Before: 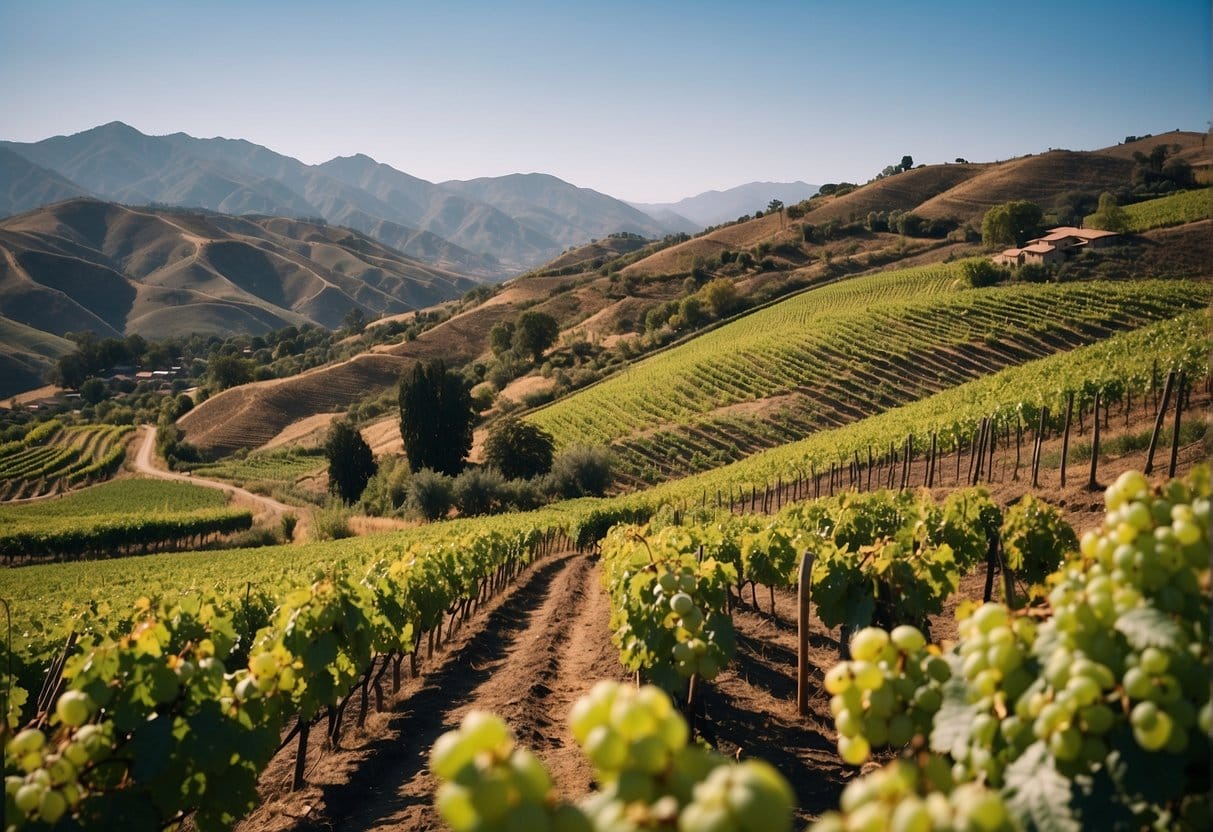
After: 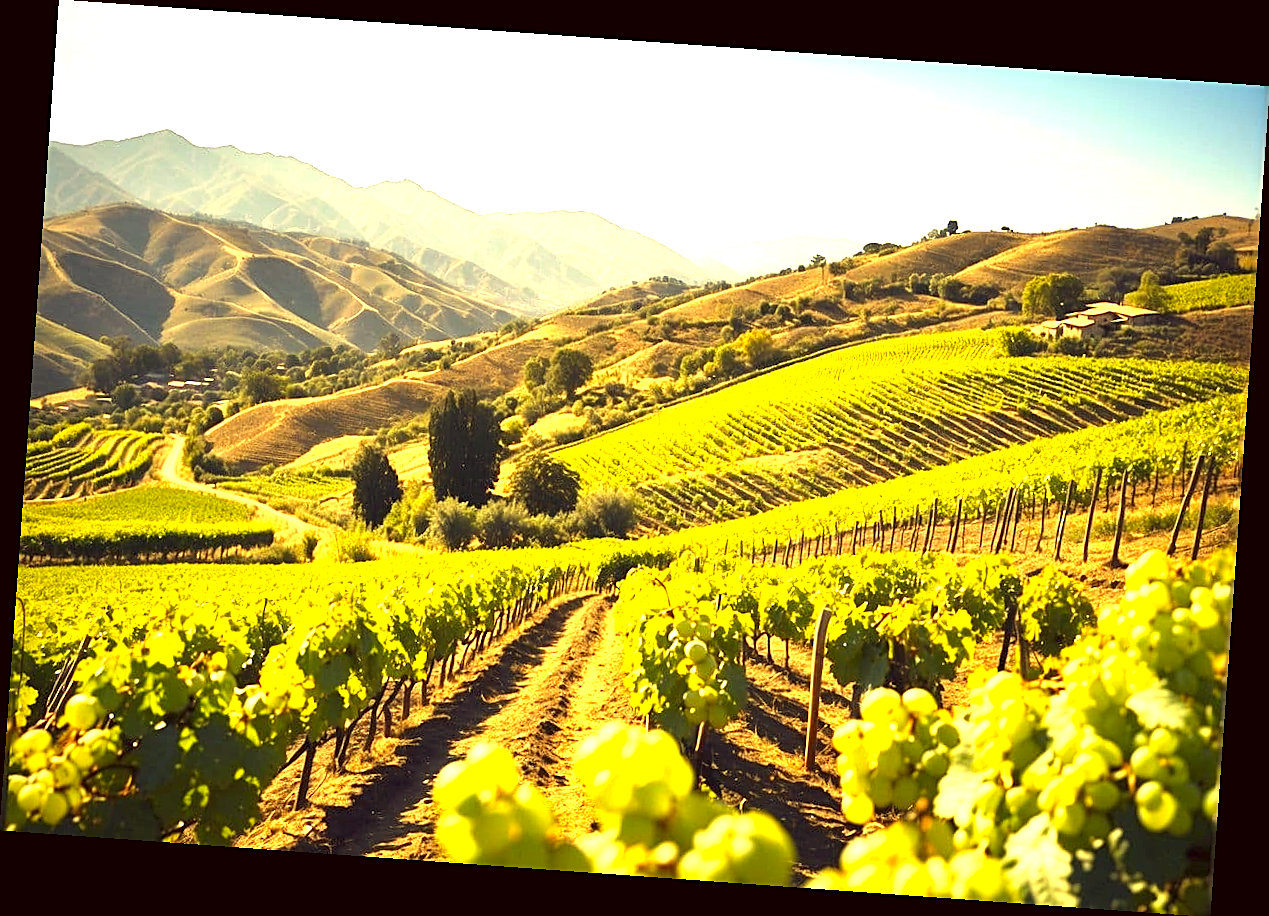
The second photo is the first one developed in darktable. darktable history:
exposure: exposure 2 EV, compensate exposure bias true, compensate highlight preservation false
sharpen: on, module defaults
rotate and perspective: rotation 4.1°, automatic cropping off
color correction: highlights a* -0.482, highlights b* 40, shadows a* 9.8, shadows b* -0.161
